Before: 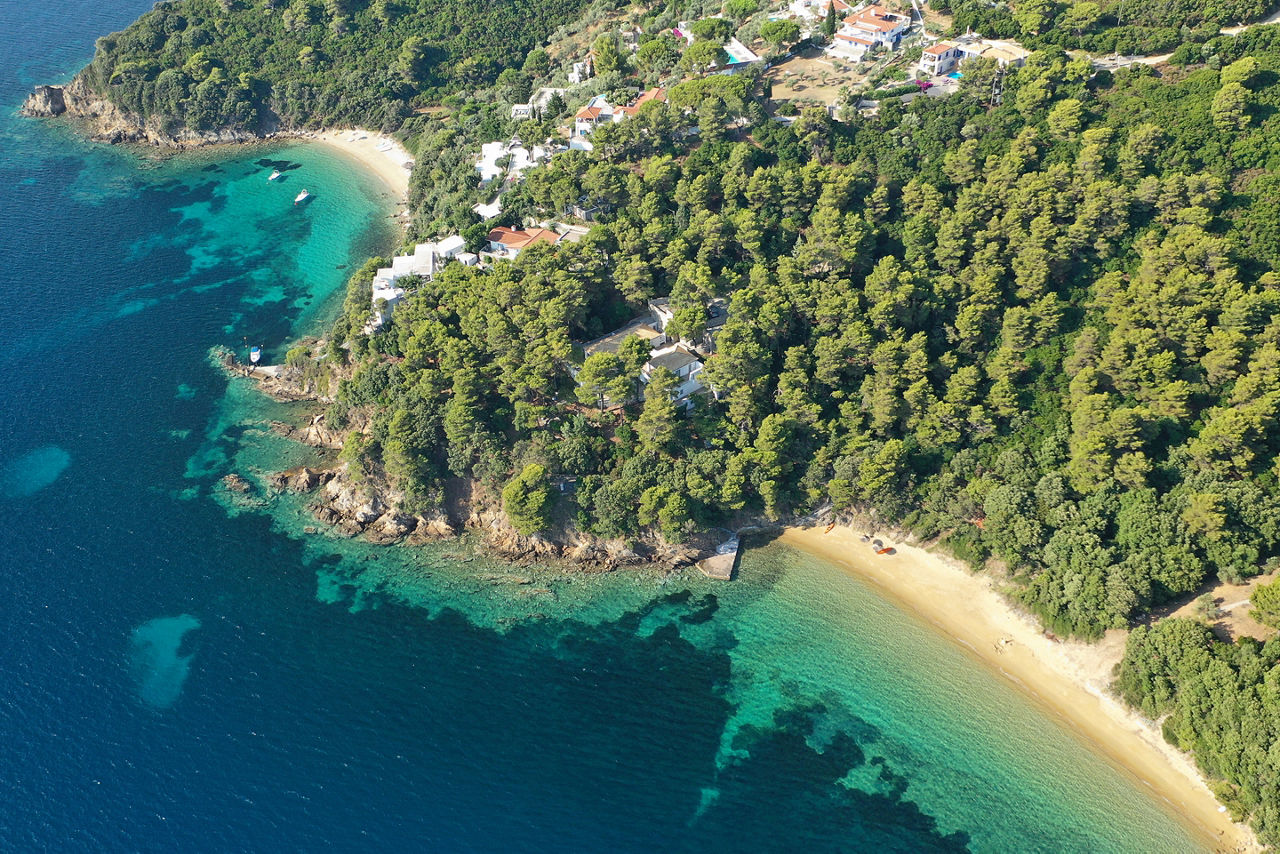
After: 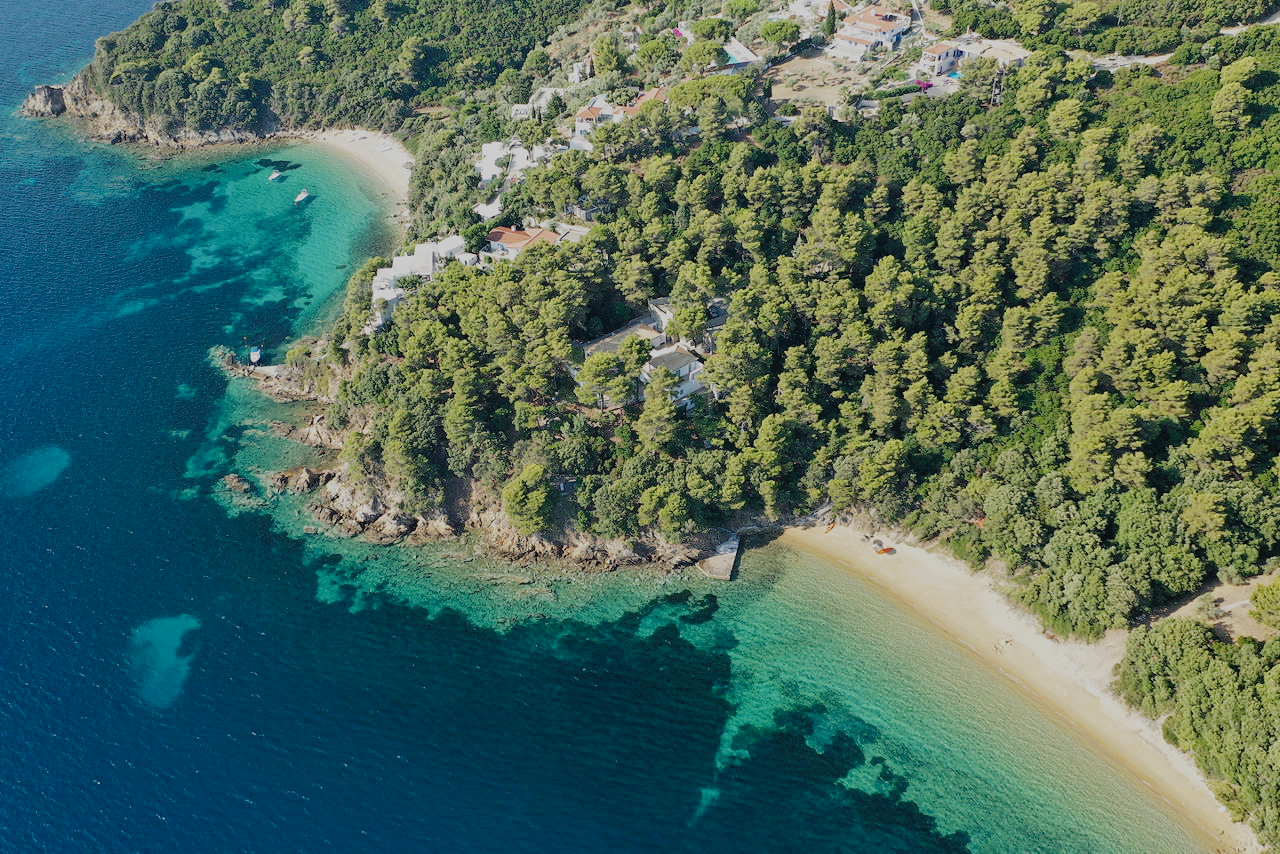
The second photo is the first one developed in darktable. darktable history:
filmic rgb: black relative exposure -7.65 EV, white relative exposure 4.56 EV, hardness 3.61, preserve chrominance no, color science v5 (2021), contrast in shadows safe, contrast in highlights safe
